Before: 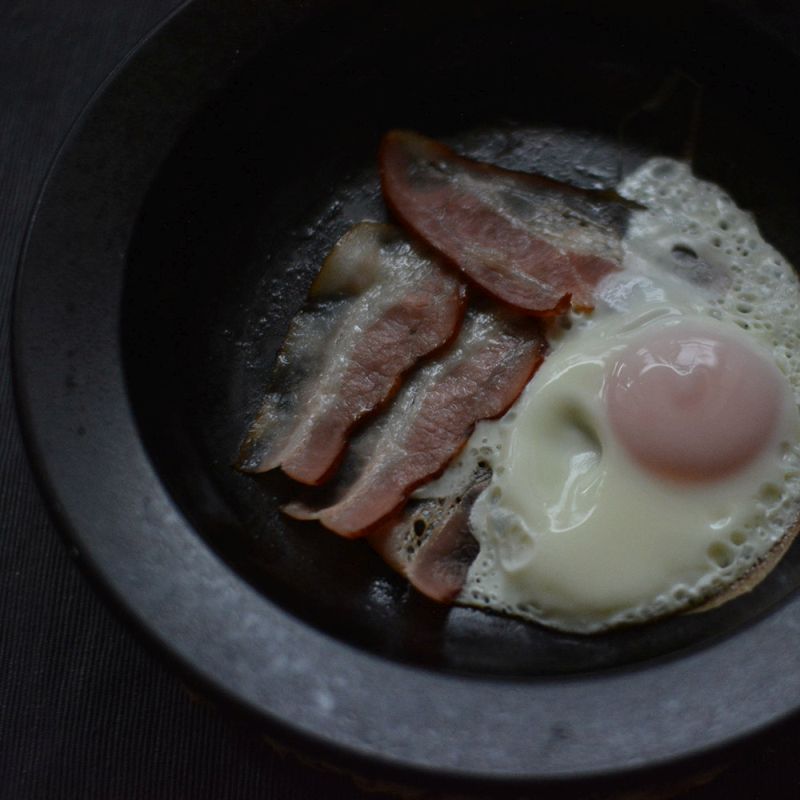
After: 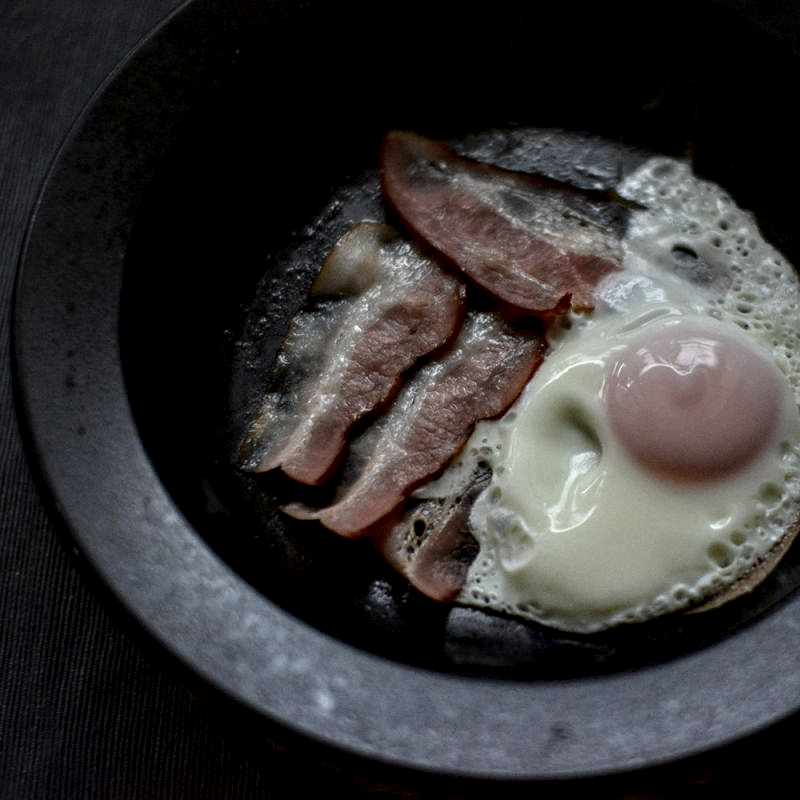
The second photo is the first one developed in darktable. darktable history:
local contrast: highlights 3%, shadows 4%, detail 181%
